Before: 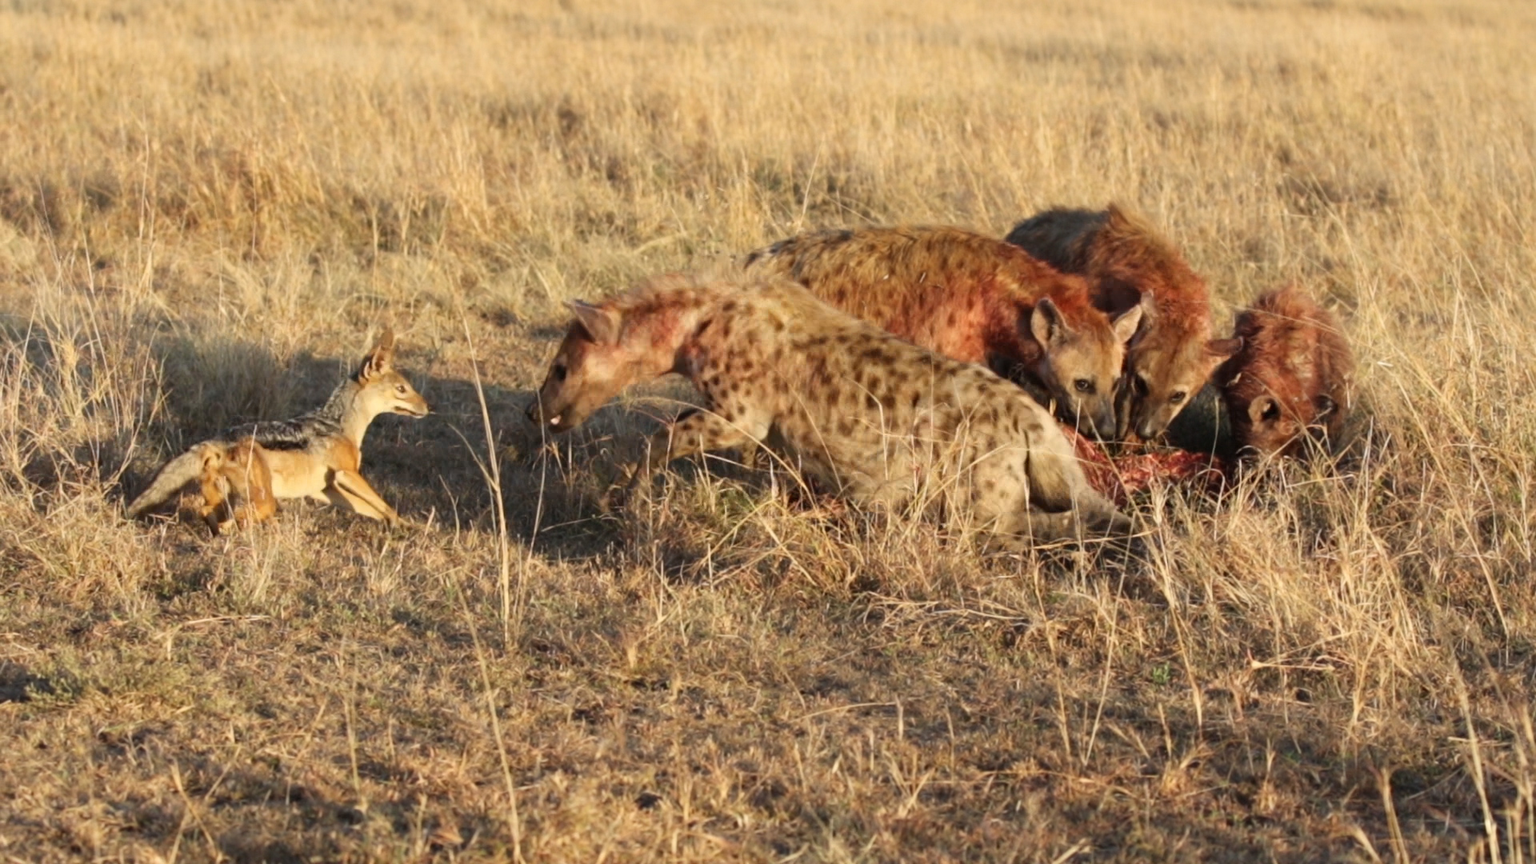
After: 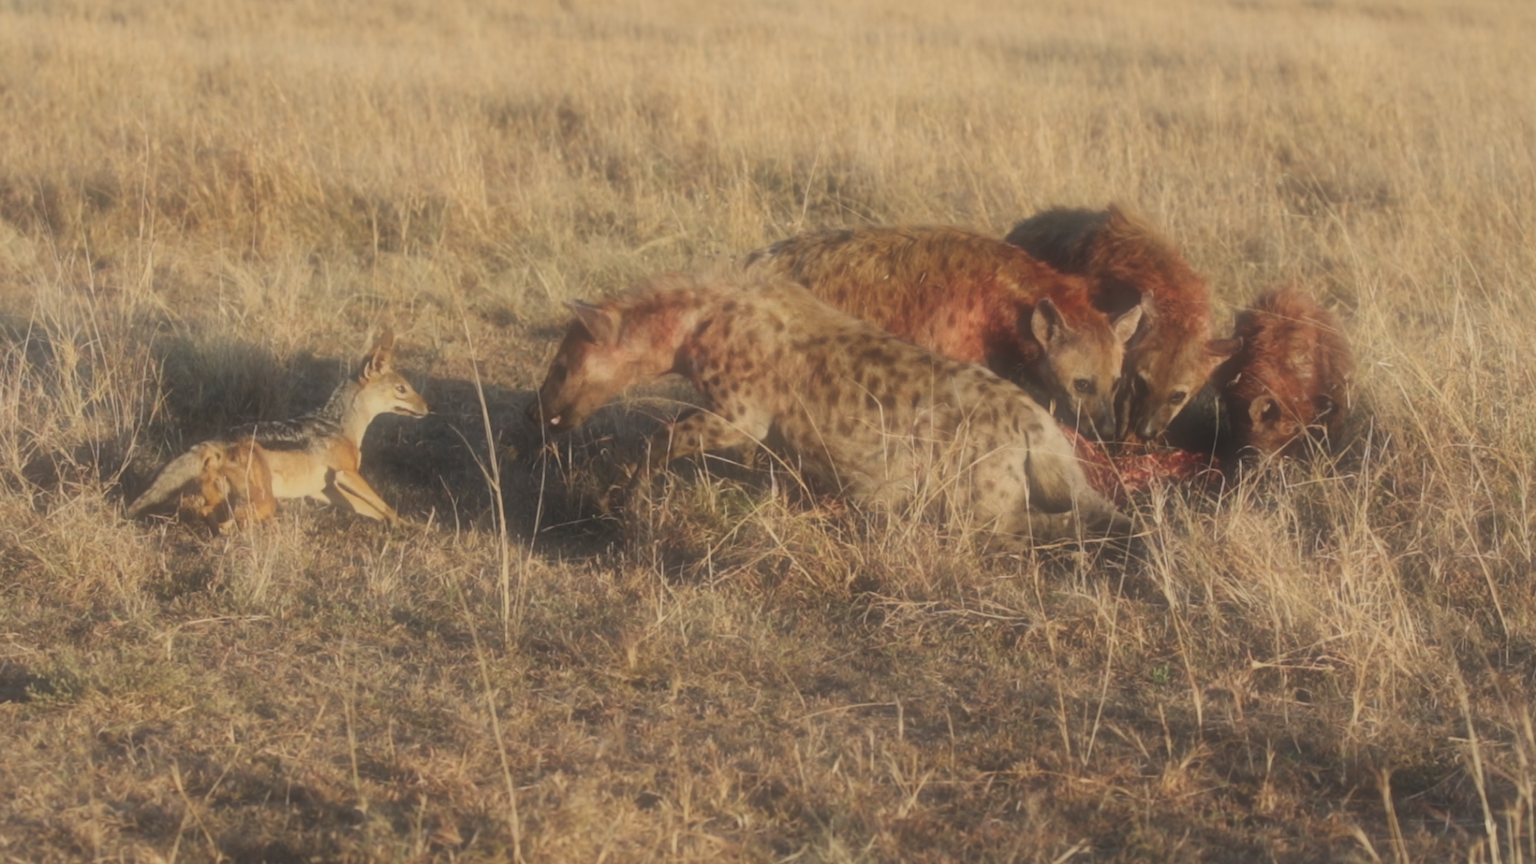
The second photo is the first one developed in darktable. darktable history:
soften: size 60.24%, saturation 65.46%, brightness 0.506 EV, mix 25.7%
exposure: black level correction -0.015, exposure -0.5 EV, compensate highlight preservation false
